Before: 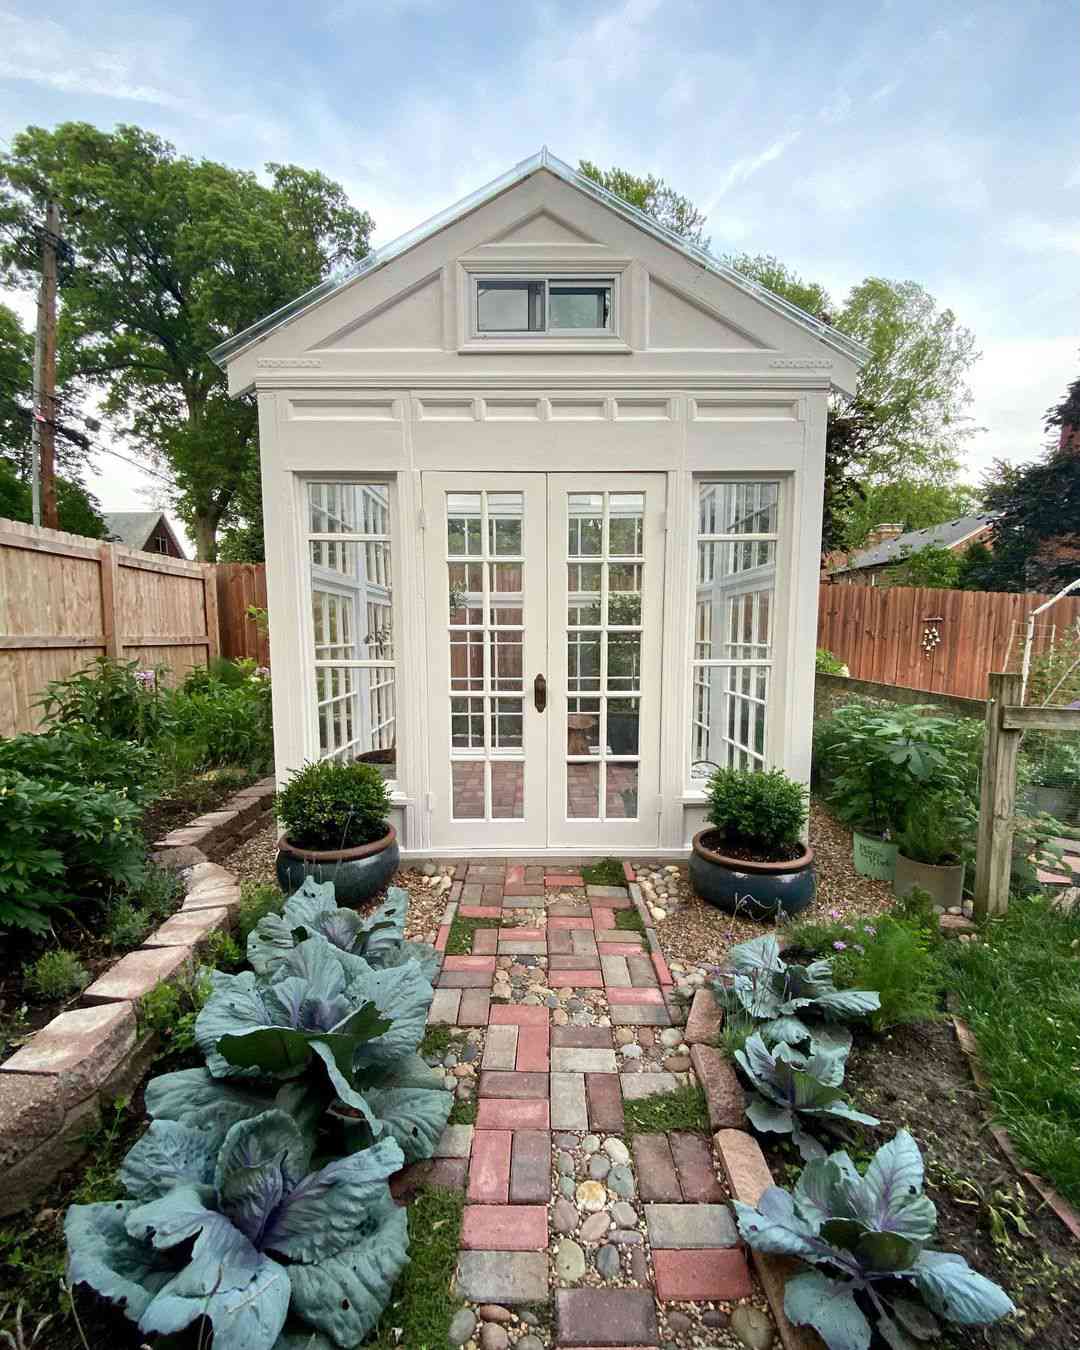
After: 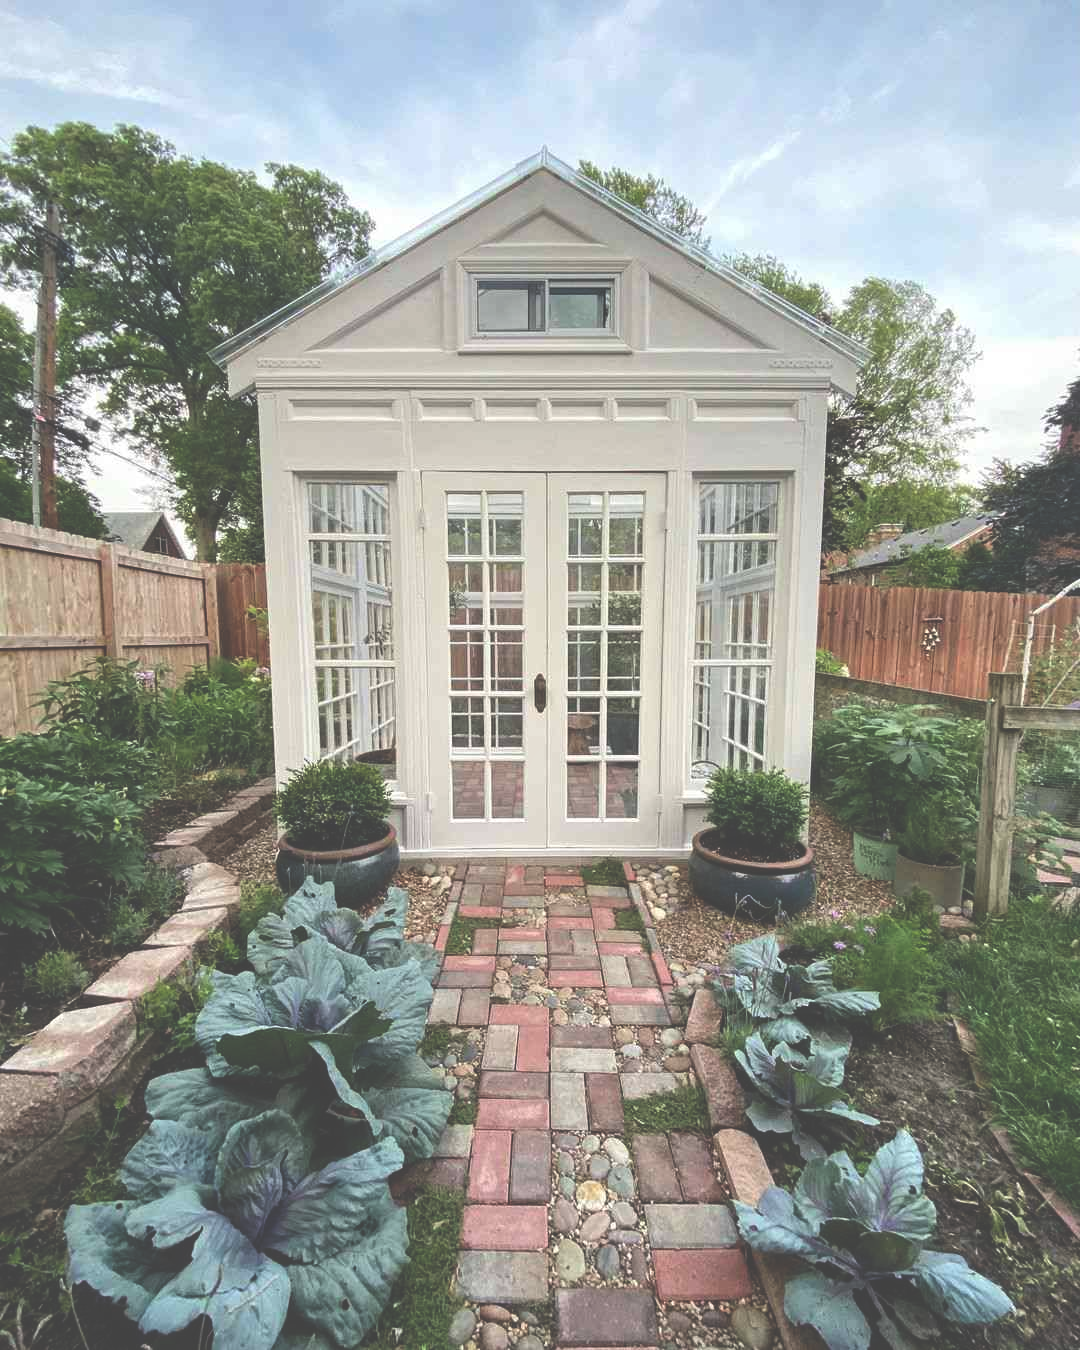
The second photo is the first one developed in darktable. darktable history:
local contrast: highlights 100%, shadows 100%, detail 120%, midtone range 0.2
exposure: black level correction -0.062, exposure -0.05 EV, compensate highlight preservation false
